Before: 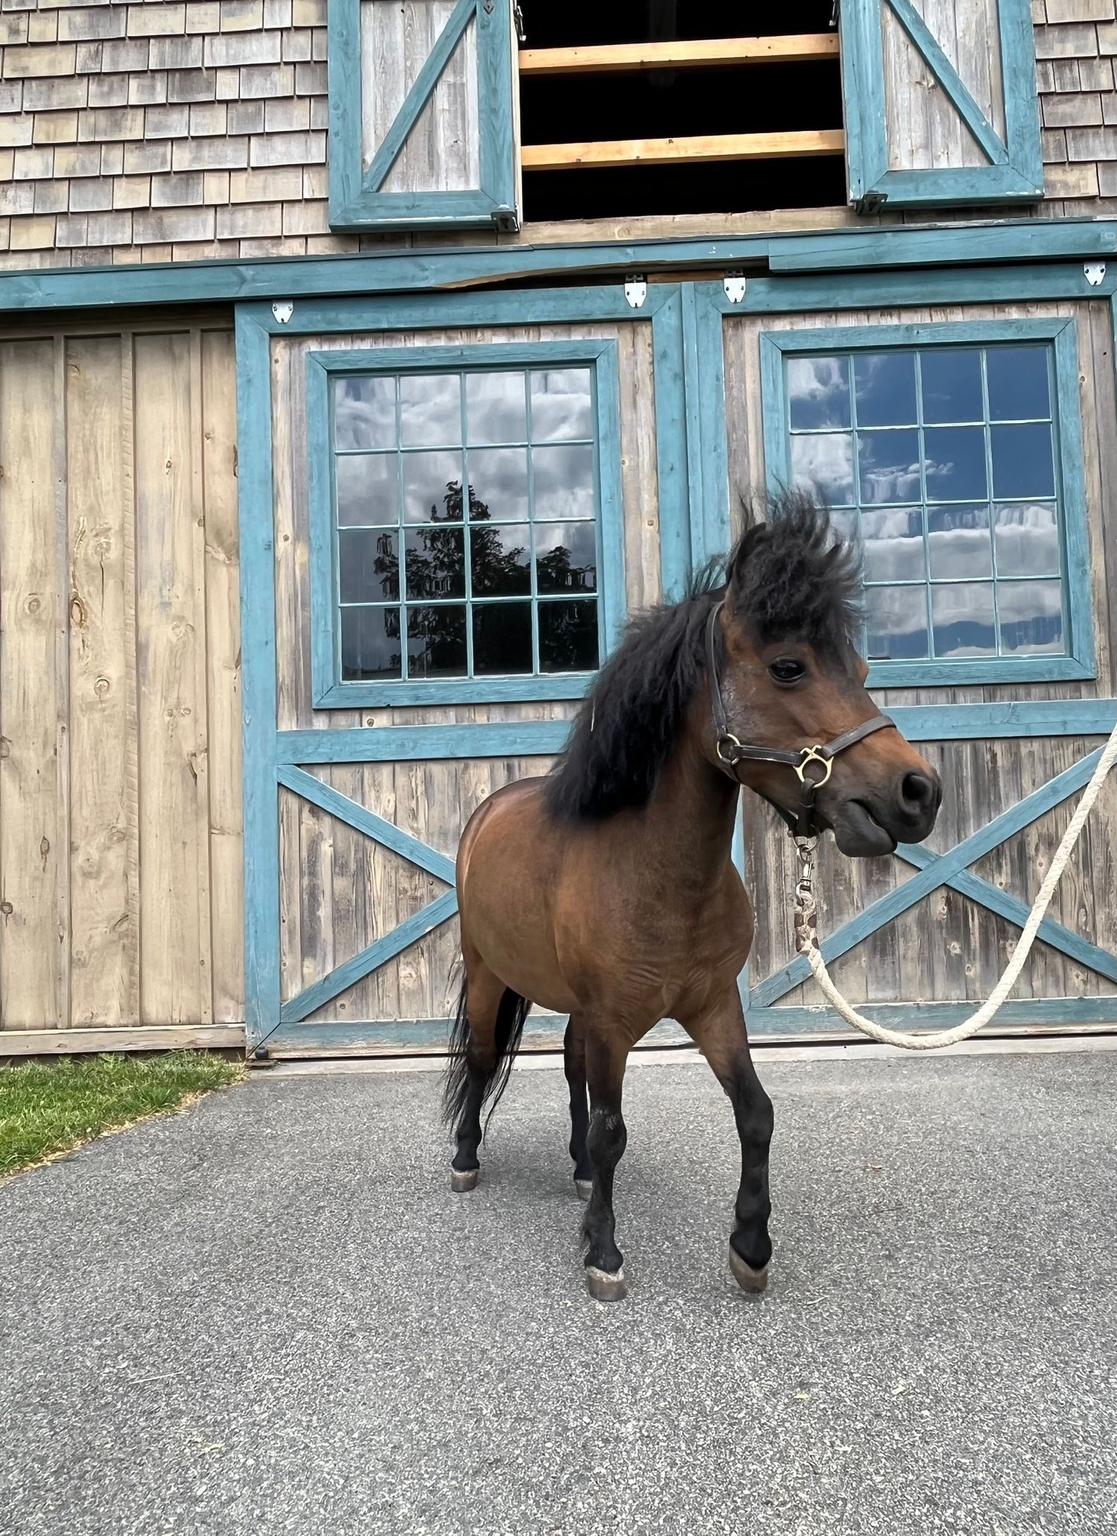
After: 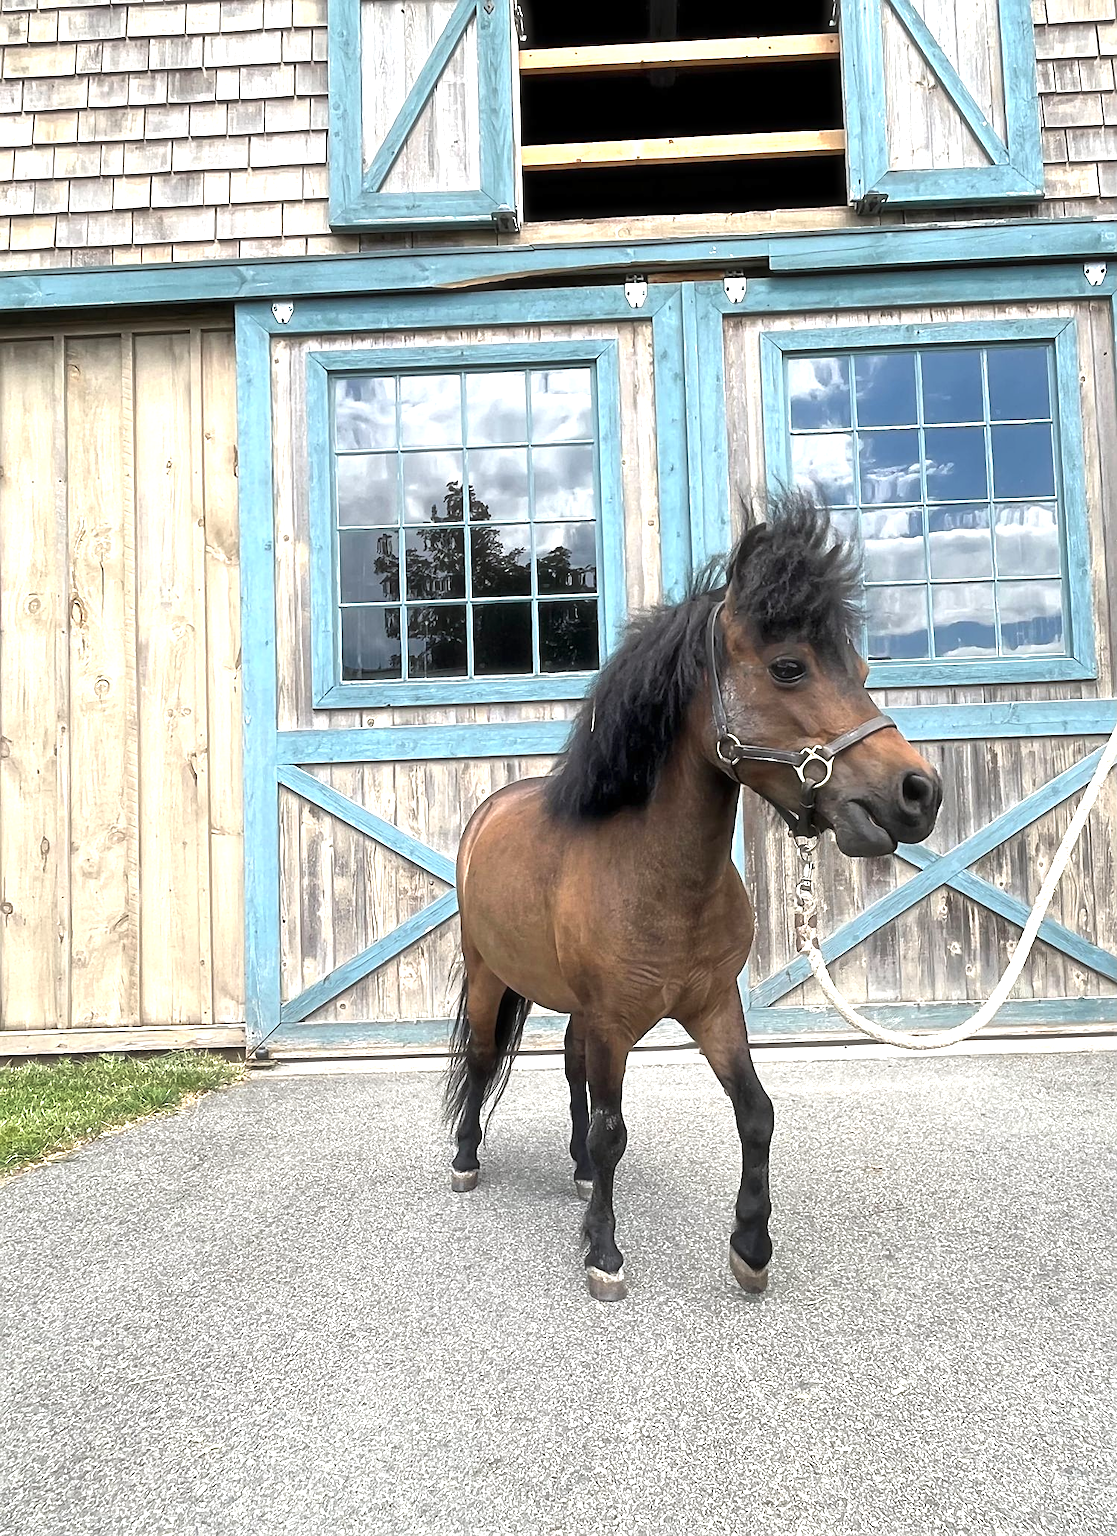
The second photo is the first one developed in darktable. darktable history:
tone equalizer: edges refinement/feathering 500, mask exposure compensation -1.57 EV, preserve details guided filter
haze removal: strength -0.109, compatibility mode true, adaptive false
exposure: exposure 0.78 EV, compensate highlight preservation false
sharpen: on, module defaults
